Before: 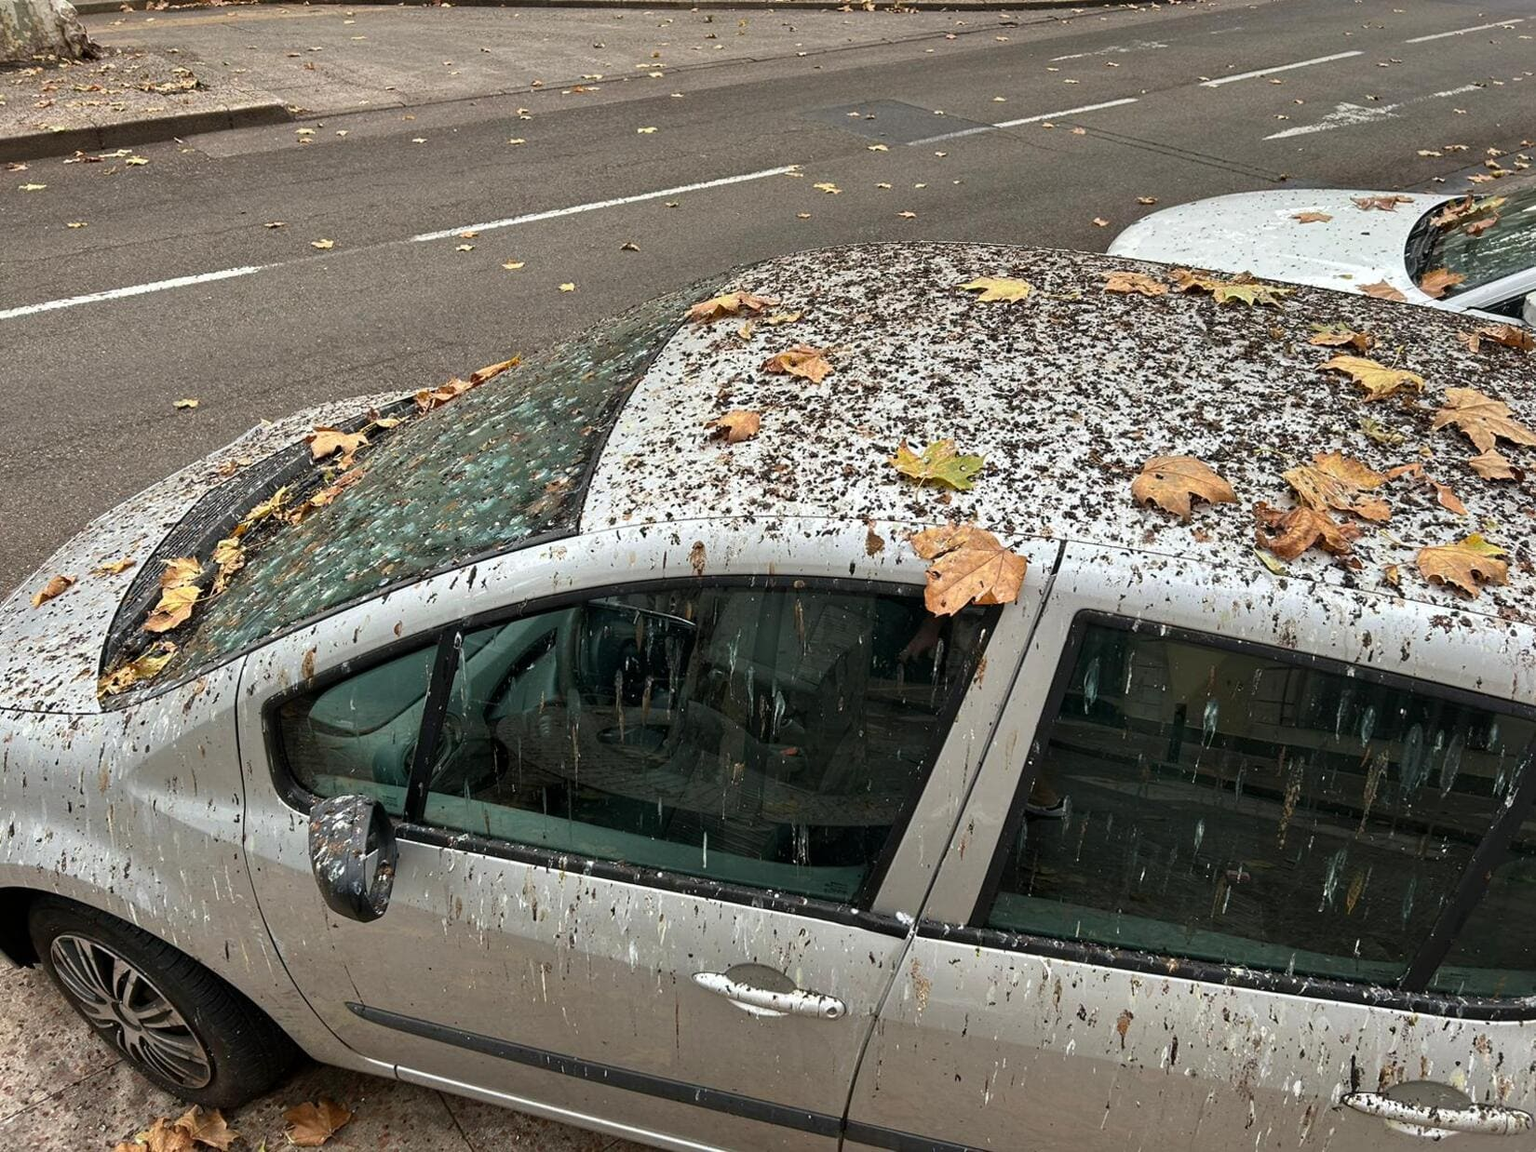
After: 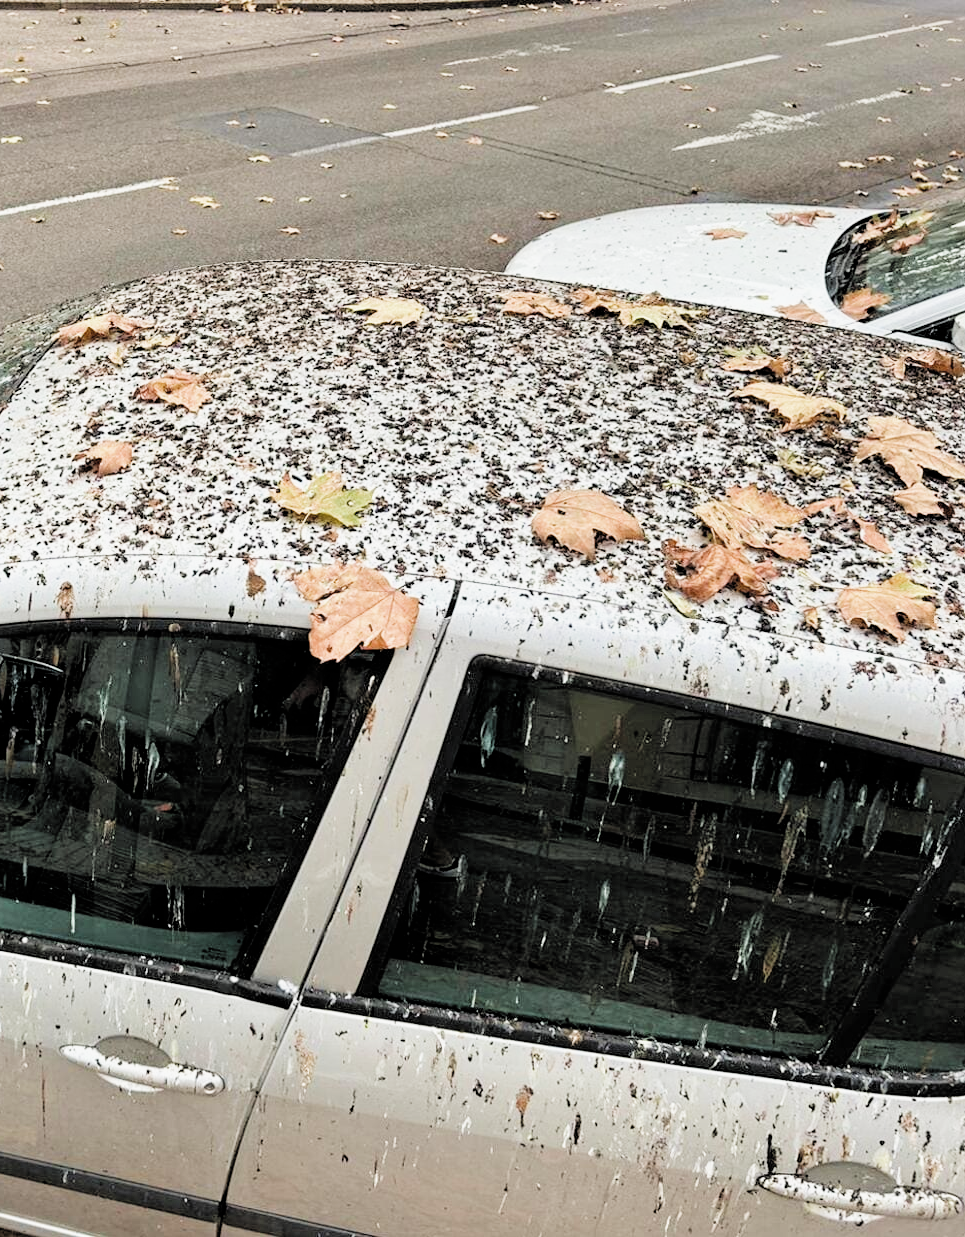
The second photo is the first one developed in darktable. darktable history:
exposure: black level correction 0, exposure 1 EV, compensate highlight preservation false
crop: left 41.478%
shadows and highlights: shadows -12.21, white point adjustment 4, highlights 28.08
filmic rgb: black relative exposure -4.27 EV, white relative exposure 4.56 EV, hardness 2.37, contrast 1.05, add noise in highlights 0.001, color science v3 (2019), use custom middle-gray values true, contrast in highlights soft
